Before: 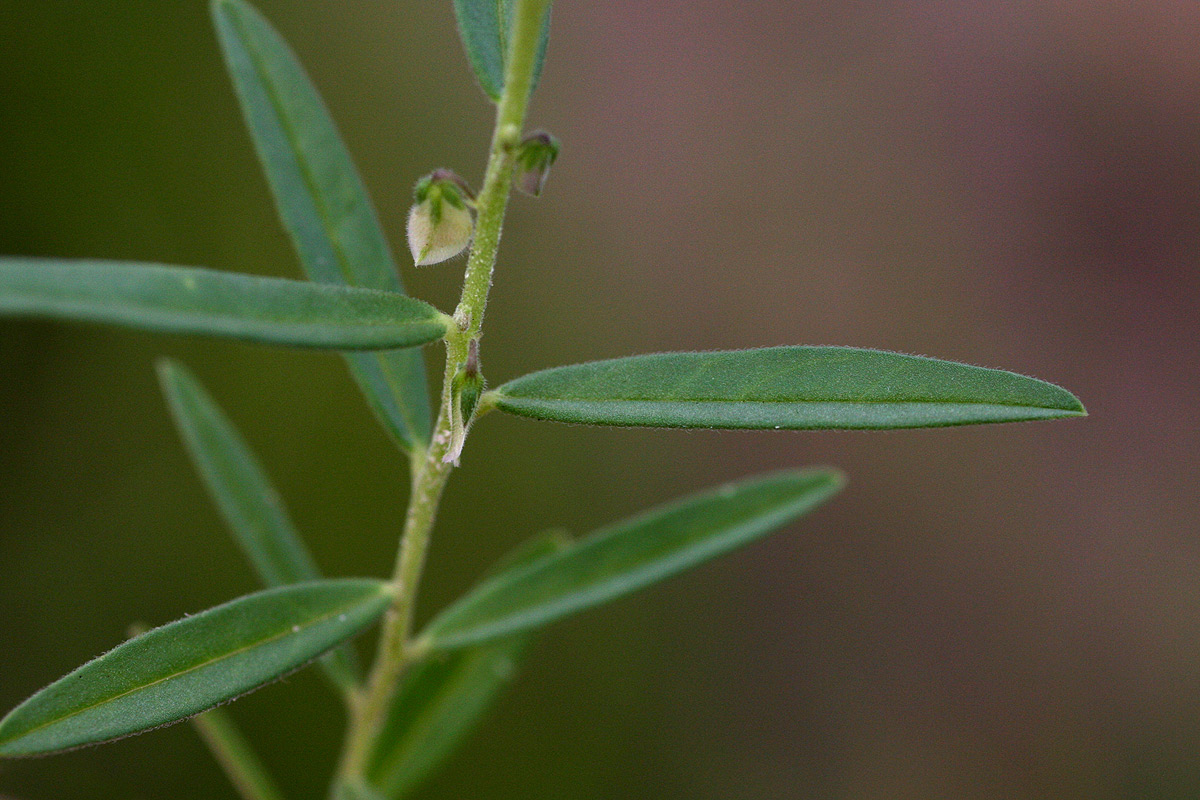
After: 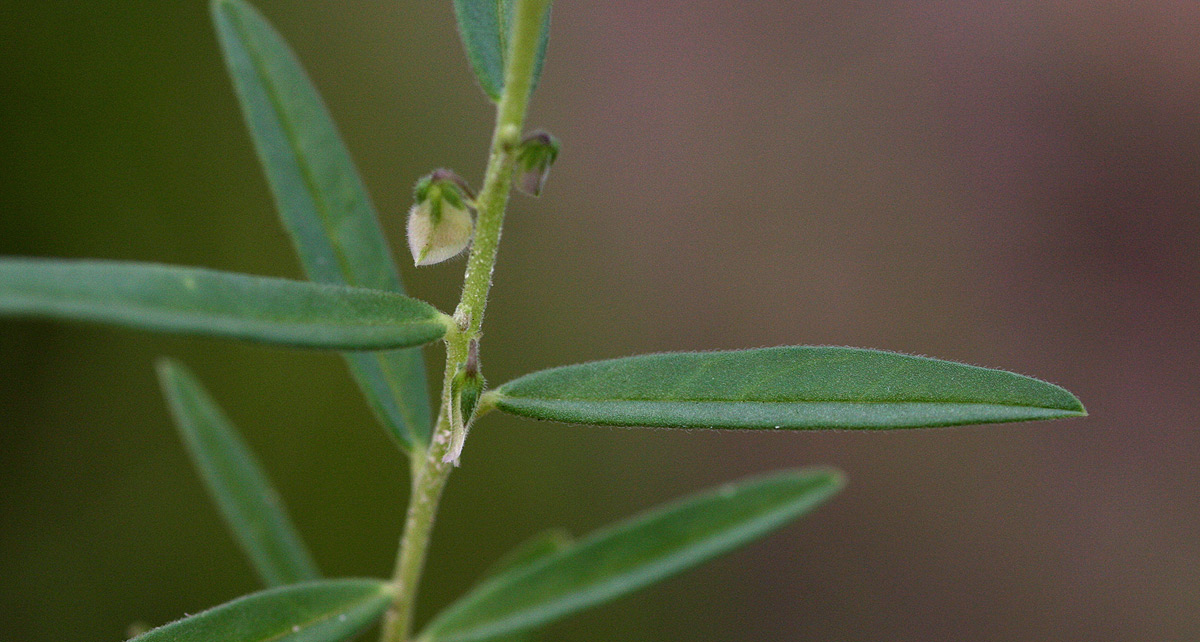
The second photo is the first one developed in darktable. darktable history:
color zones: curves: ch1 [(0, 0.469) (0.01, 0.469) (0.12, 0.446) (0.248, 0.469) (0.5, 0.5) (0.748, 0.5) (0.99, 0.469) (1, 0.469)]
crop: bottom 19.644%
